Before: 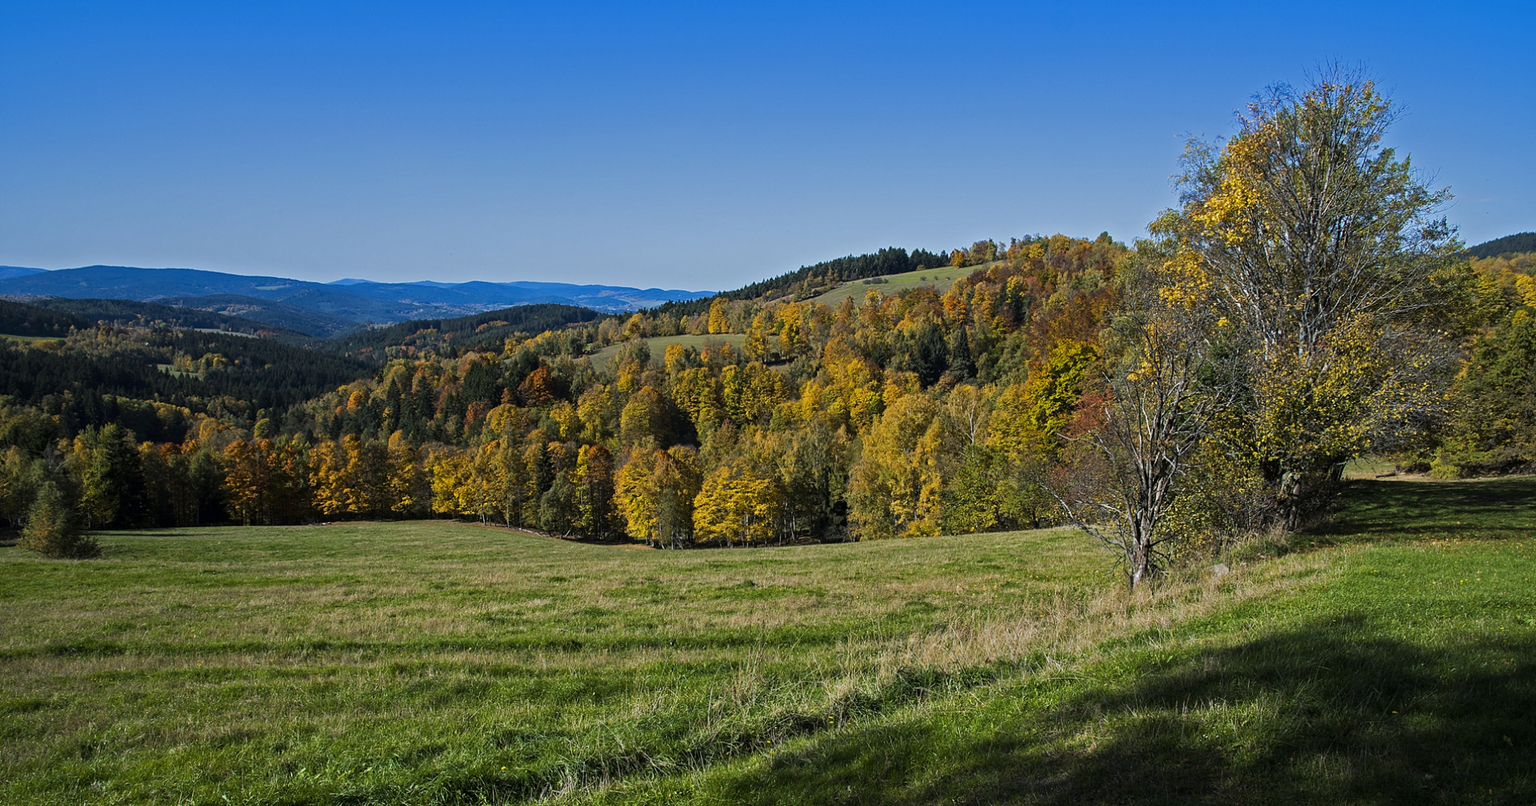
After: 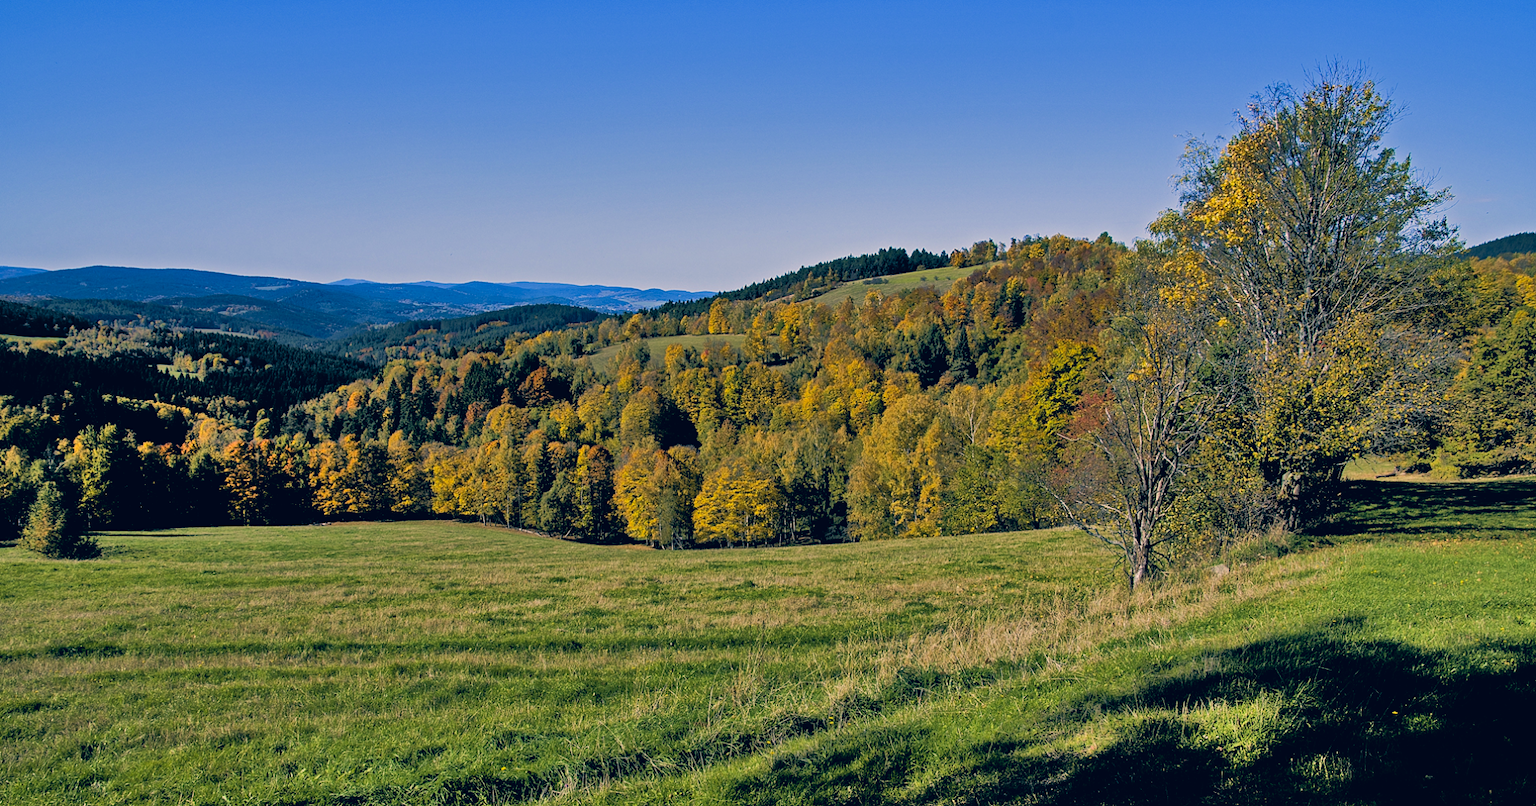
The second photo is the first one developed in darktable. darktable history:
tone equalizer: -8 EV -0.528 EV, -7 EV -0.319 EV, -6 EV -0.083 EV, -5 EV 0.413 EV, -4 EV 0.985 EV, -3 EV 0.791 EV, -2 EV -0.01 EV, -1 EV 0.14 EV, +0 EV -0.012 EV, smoothing 1
velvia: on, module defaults
filmic rgb: black relative exposure -5 EV, white relative exposure 3.5 EV, hardness 3.19, contrast 1.2, highlights saturation mix -30%
color correction: highlights a* 10.32, highlights b* 14.66, shadows a* -9.59, shadows b* -15.02
shadows and highlights: highlights color adjustment 0%, soften with gaussian
